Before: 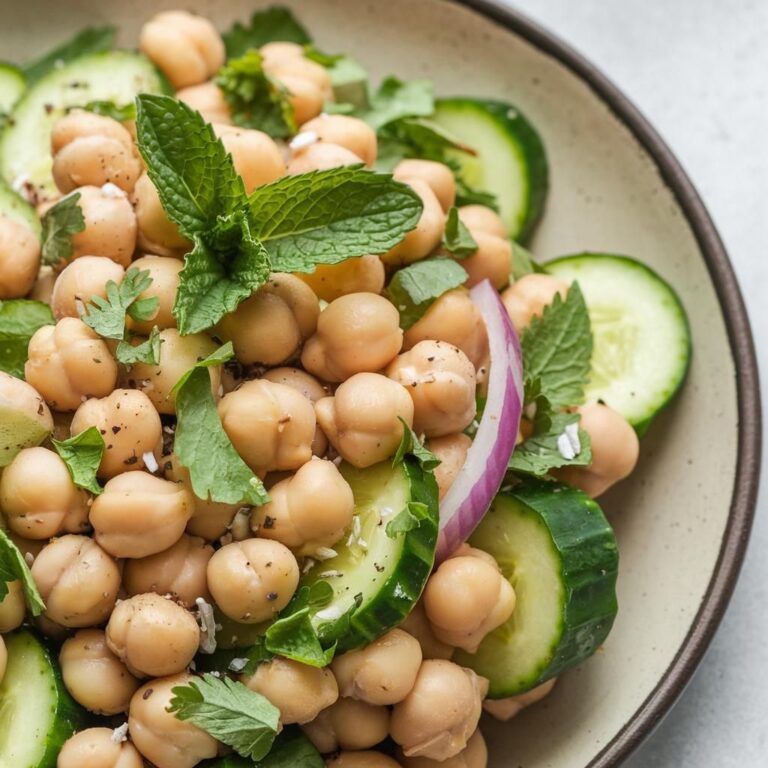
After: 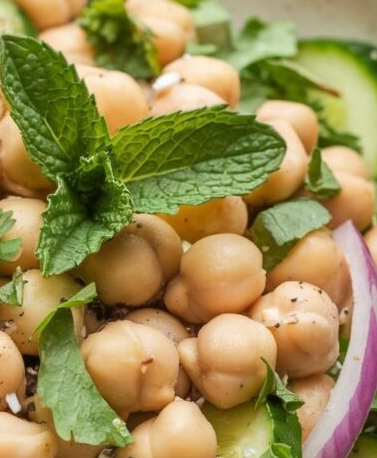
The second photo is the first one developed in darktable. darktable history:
crop: left 17.958%, top 7.75%, right 32.83%, bottom 32.506%
